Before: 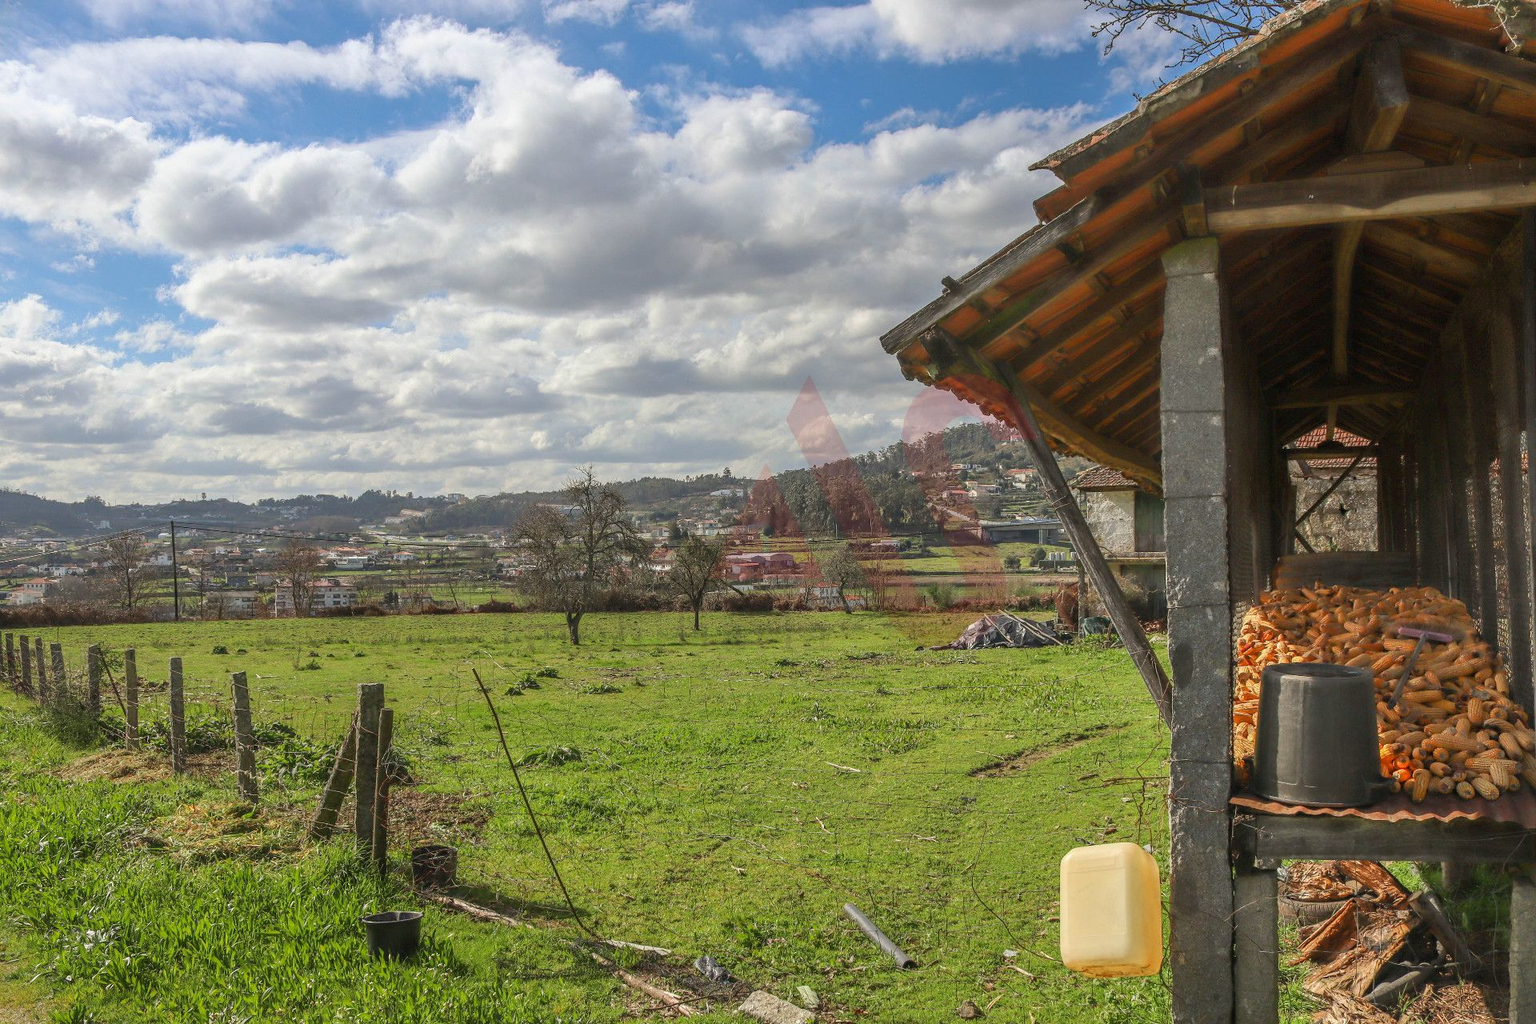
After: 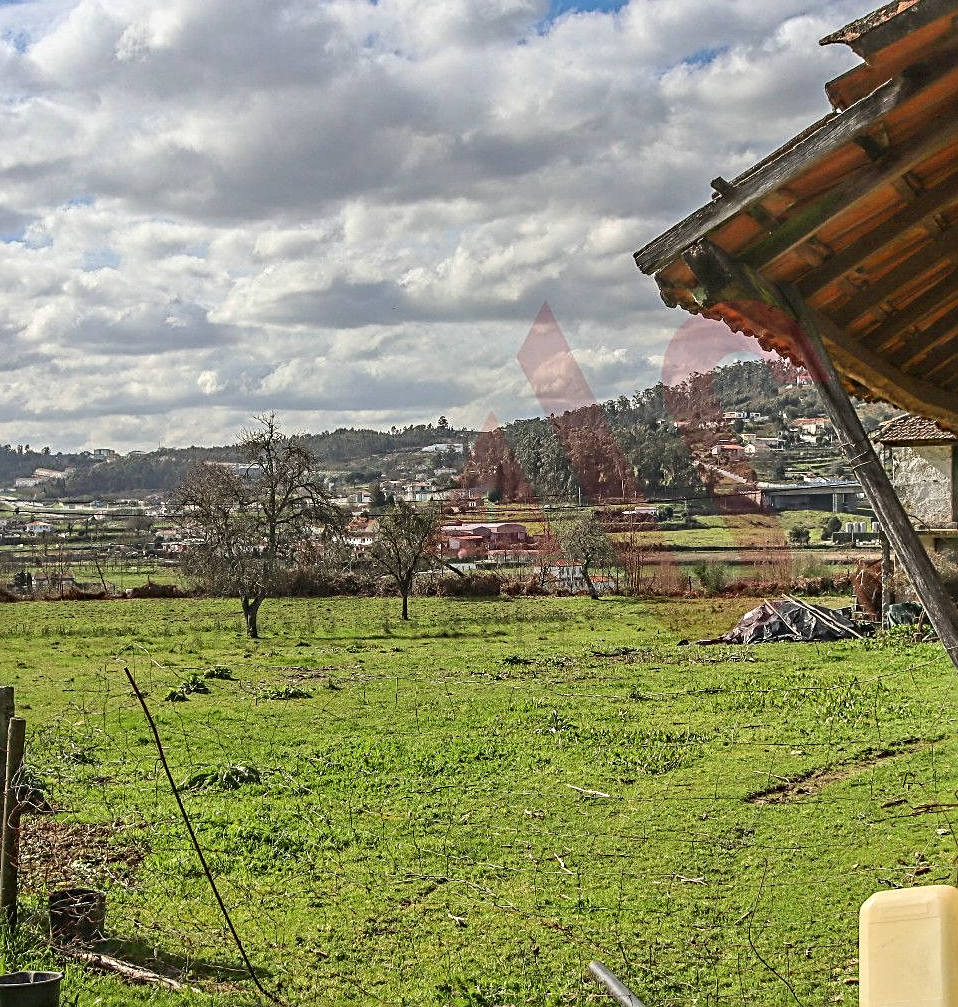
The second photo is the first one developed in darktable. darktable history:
sharpen: on, module defaults
crop and rotate: angle 0.016°, left 24.278%, top 13.157%, right 25.793%, bottom 8.061%
contrast equalizer: y [[0.5, 0.501, 0.525, 0.597, 0.58, 0.514], [0.5 ×6], [0.5 ×6], [0 ×6], [0 ×6]]
contrast brightness saturation: contrast 0.105, brightness 0.013, saturation 0.015
